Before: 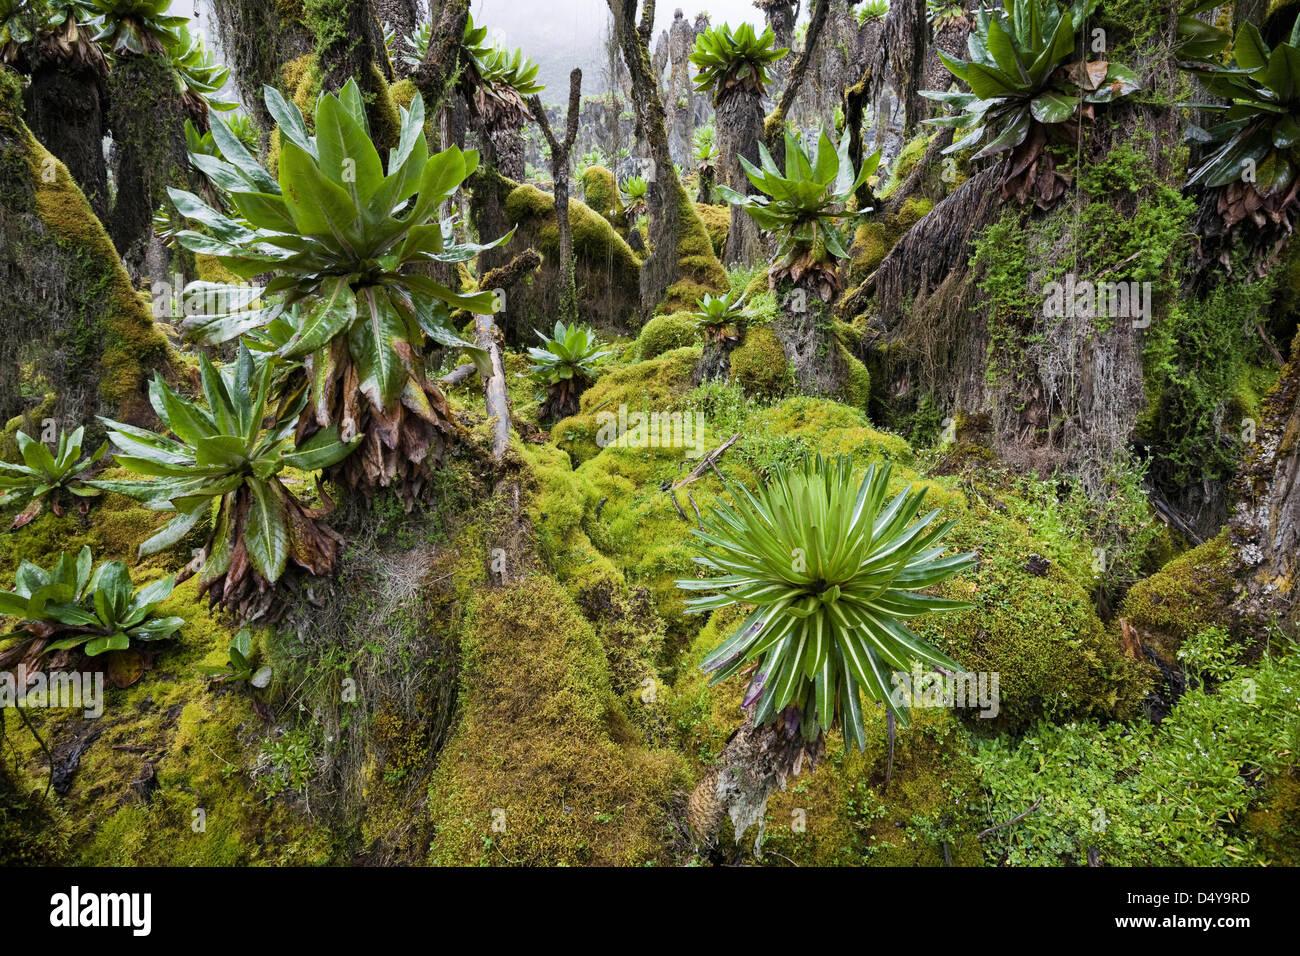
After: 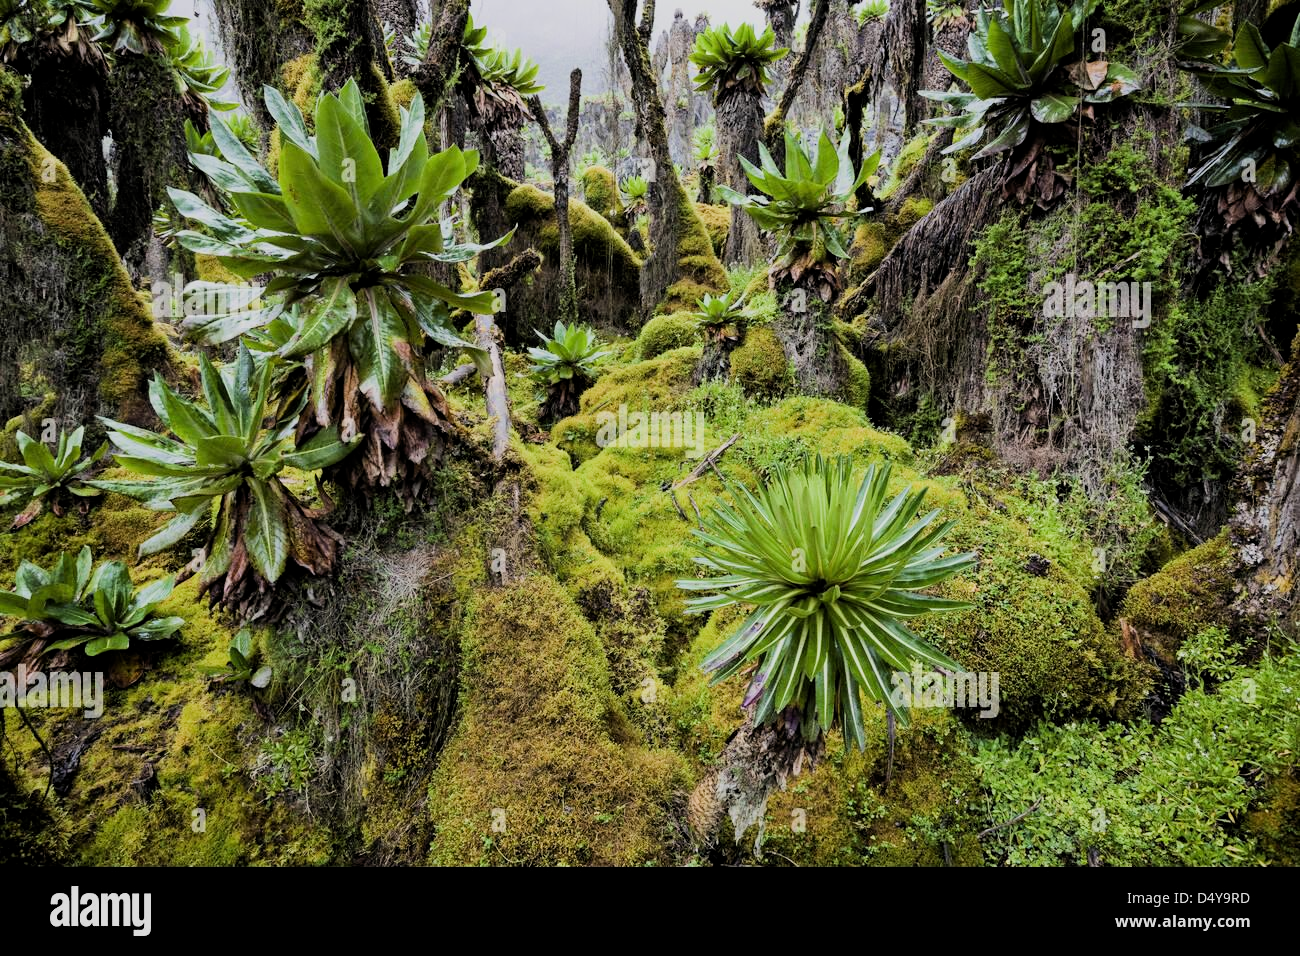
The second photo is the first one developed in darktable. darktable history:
tone equalizer: -8 EV -0.75 EV, -7 EV -0.7 EV, -6 EV -0.6 EV, -5 EV -0.4 EV, -3 EV 0.4 EV, -2 EV 0.6 EV, -1 EV 0.7 EV, +0 EV 0.75 EV, edges refinement/feathering 500, mask exposure compensation -1.57 EV, preserve details no
filmic rgb: black relative exposure -8.79 EV, white relative exposure 4.98 EV, threshold 3 EV, target black luminance 0%, hardness 3.77, latitude 66.33%, contrast 0.822, shadows ↔ highlights balance 20%, color science v5 (2021), contrast in shadows safe, contrast in highlights safe, enable highlight reconstruction true
